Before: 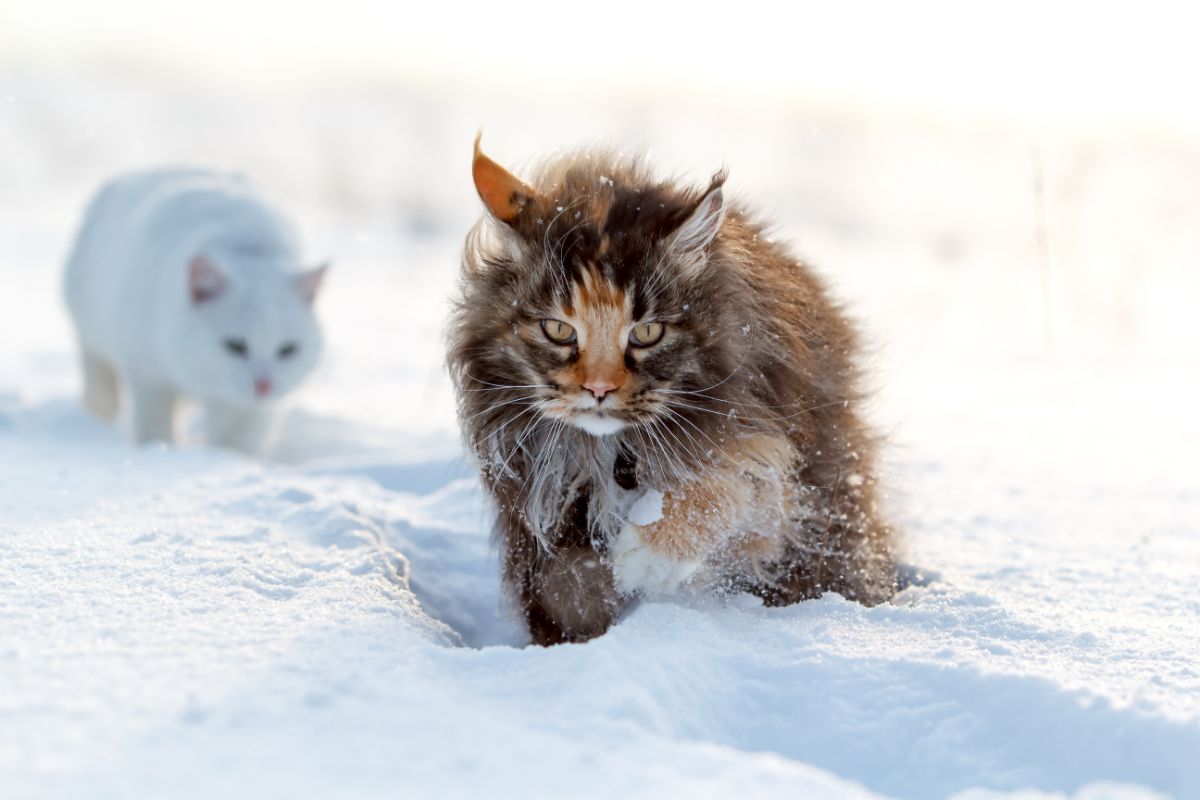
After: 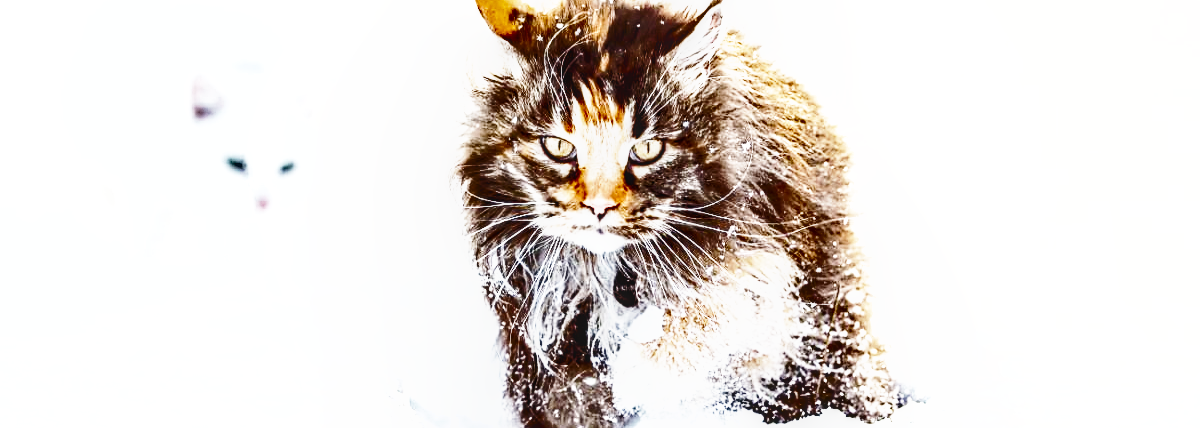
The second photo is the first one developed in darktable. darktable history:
exposure: black level correction 0, exposure 1.444 EV, compensate highlight preservation false
base curve: curves: ch0 [(0, 0) (0.007, 0.004) (0.027, 0.03) (0.046, 0.07) (0.207, 0.54) (0.442, 0.872) (0.673, 0.972) (1, 1)], preserve colors none
crop and rotate: top 22.924%, bottom 23.523%
shadows and highlights: white point adjustment 0.096, highlights -71.31, soften with gaussian
sharpen: on, module defaults
local contrast: on, module defaults
